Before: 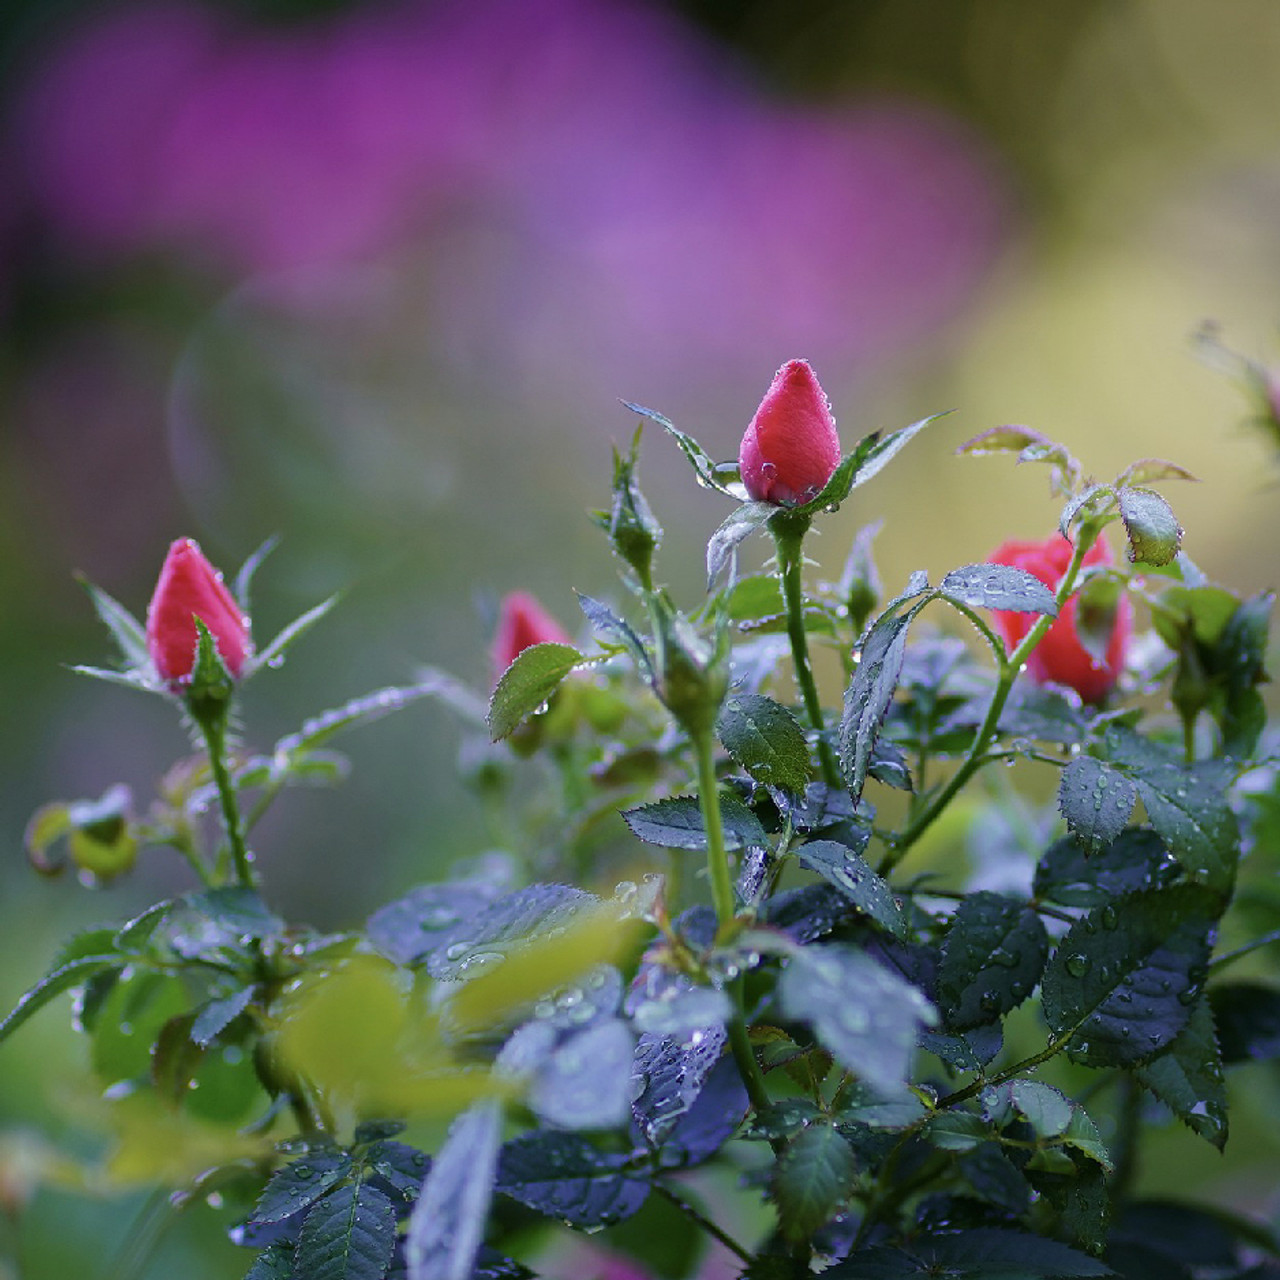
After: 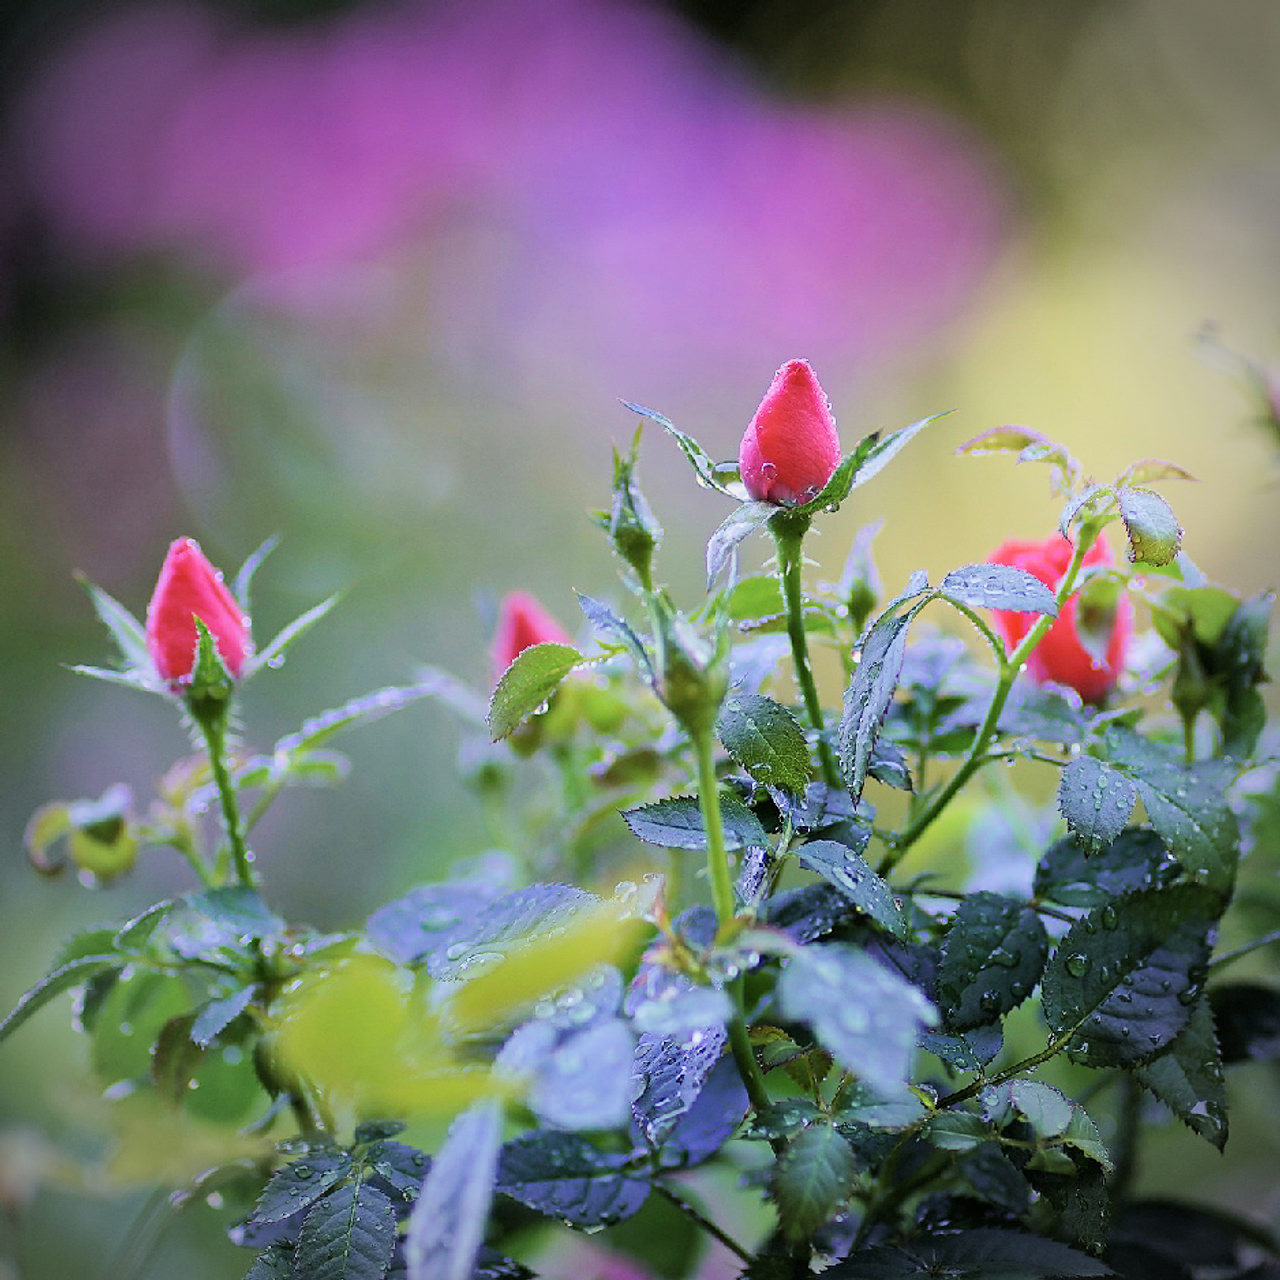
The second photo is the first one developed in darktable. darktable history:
filmic rgb: black relative exposure -7.65 EV, white relative exposure 4.56 EV, hardness 3.61, color science v6 (2022)
exposure: black level correction 0, exposure 1.001 EV, compensate highlight preservation false
sharpen: radius 1.522, amount 0.36, threshold 1.581
vignetting: unbound false
